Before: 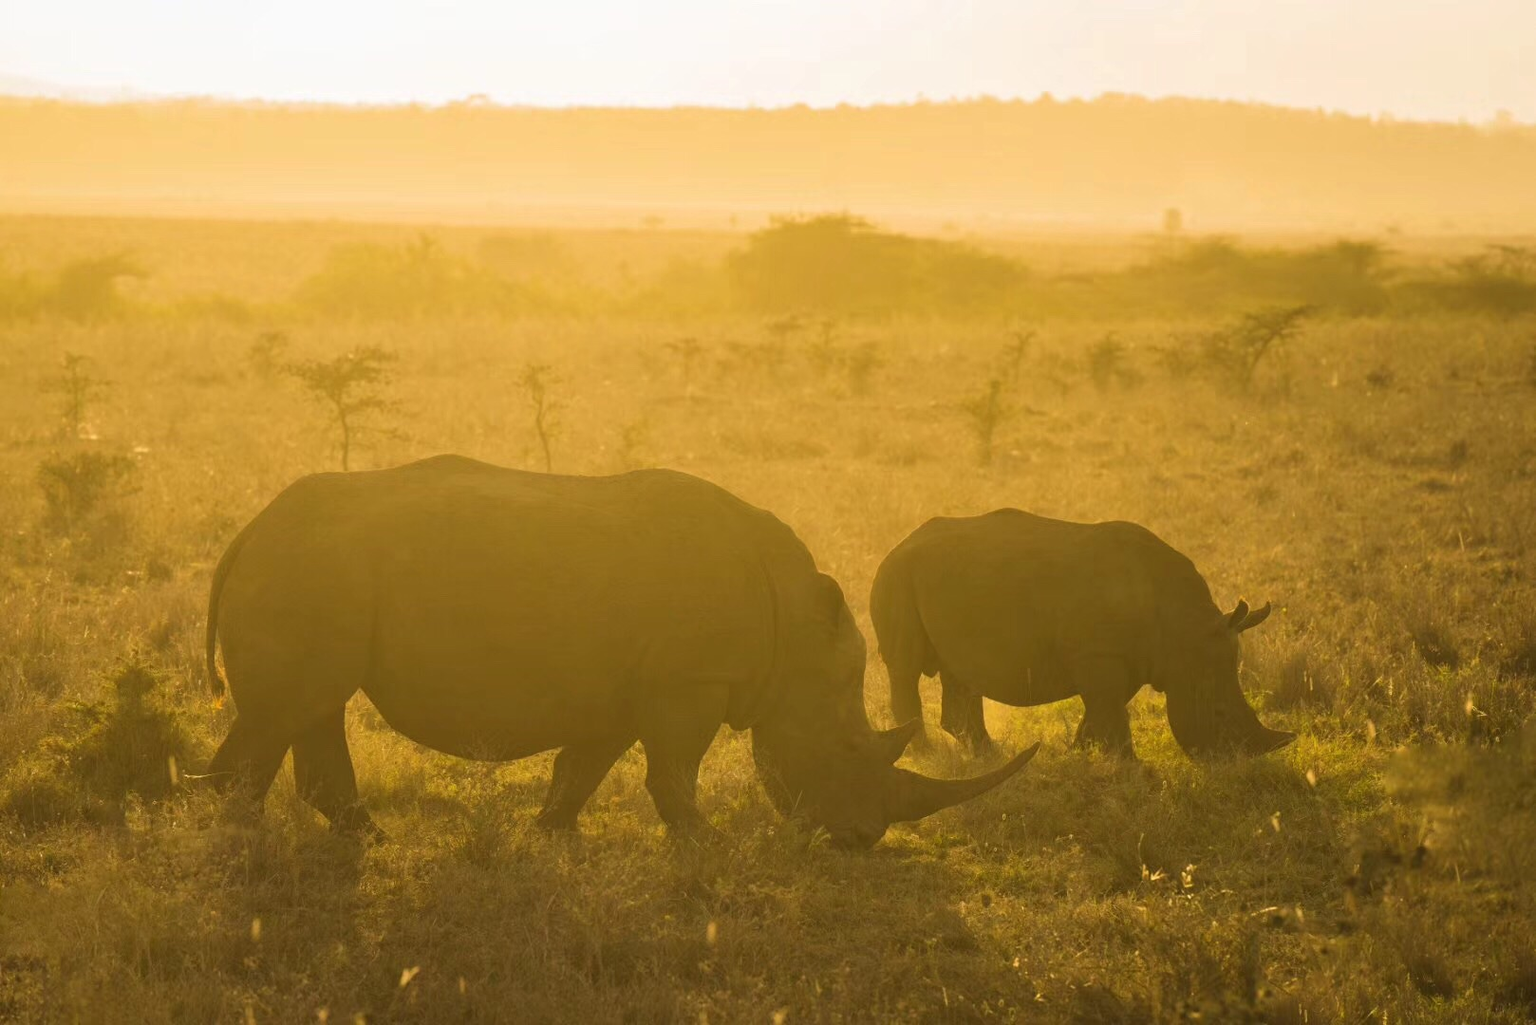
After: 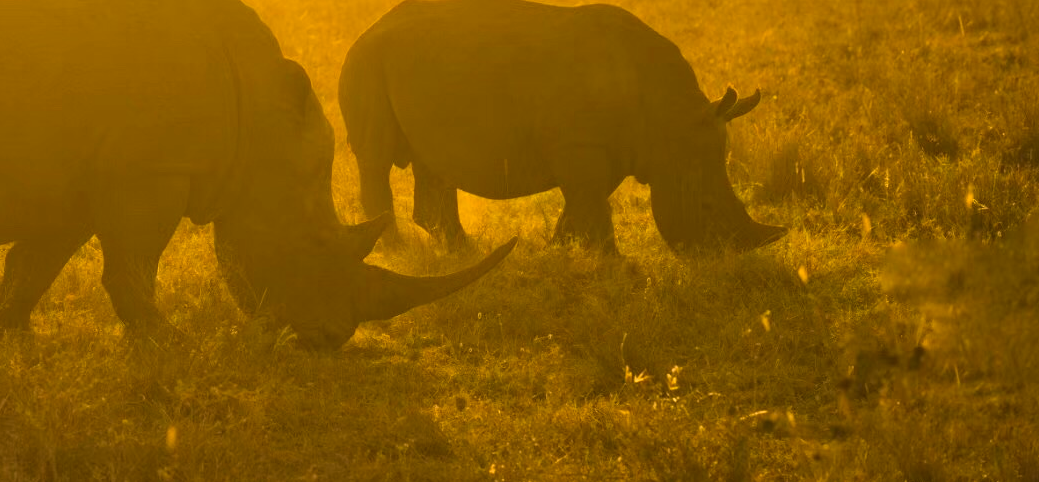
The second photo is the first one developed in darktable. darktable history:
crop and rotate: left 35.774%, top 50.488%, bottom 4.842%
color correction: highlights a* 14.82, highlights b* 32.05
